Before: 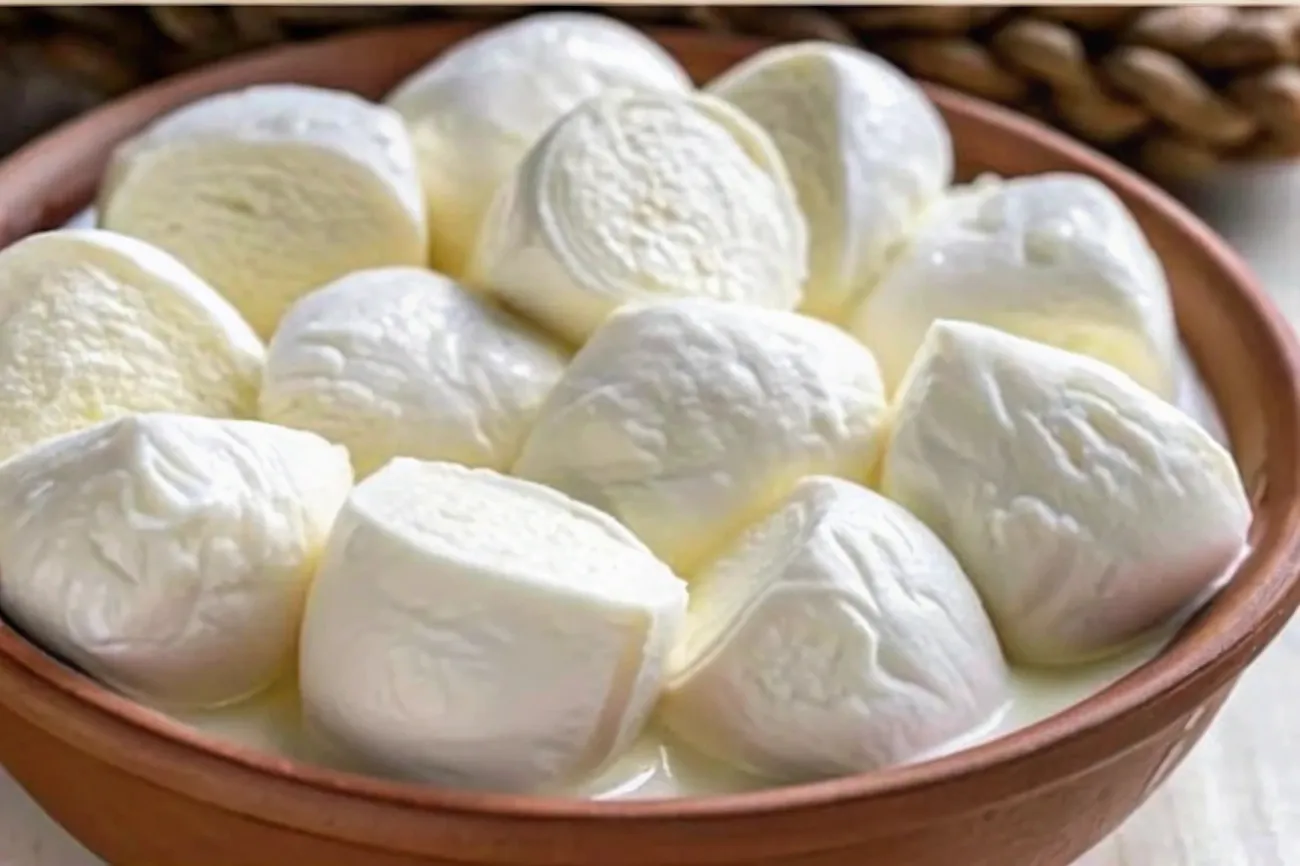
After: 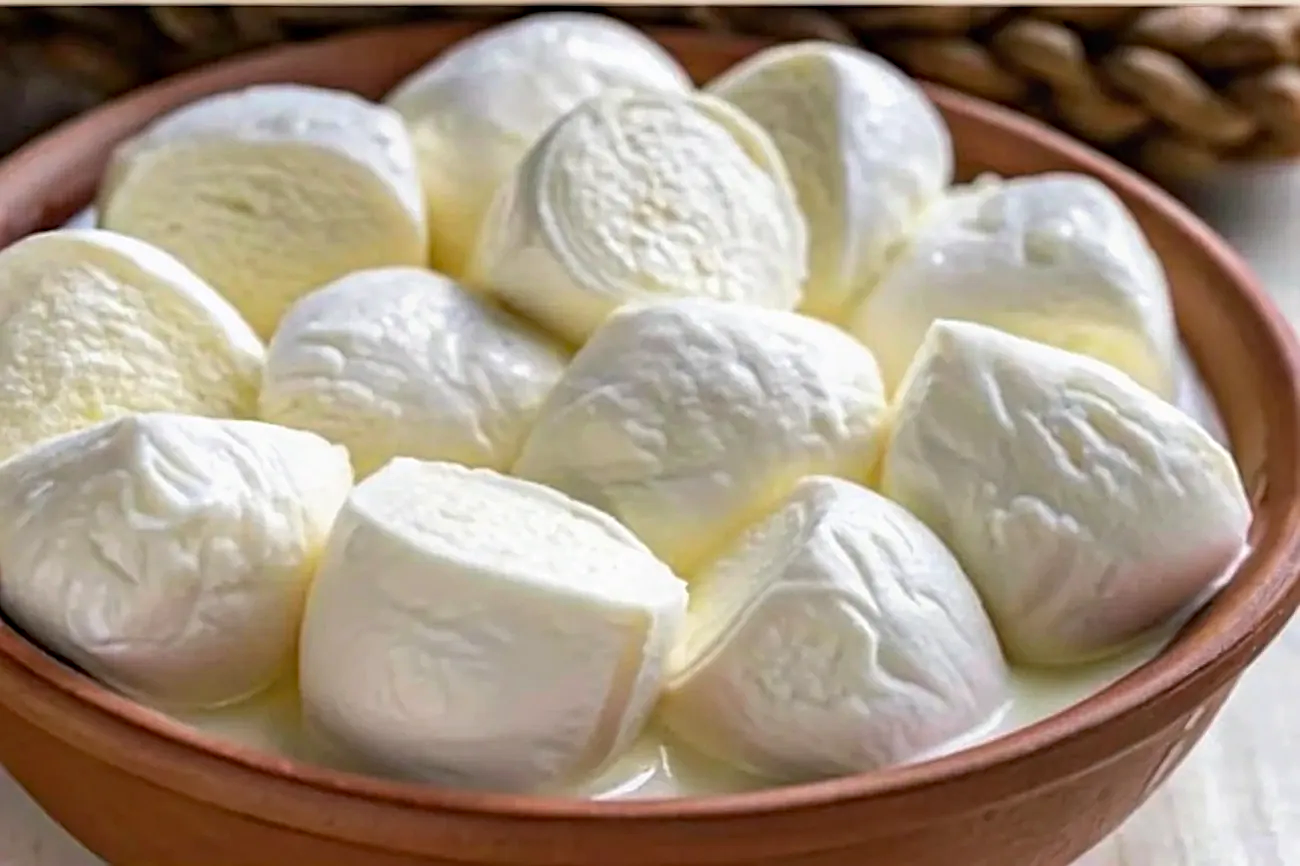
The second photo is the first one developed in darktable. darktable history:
sharpen: radius 1.967
haze removal: compatibility mode true, adaptive false
